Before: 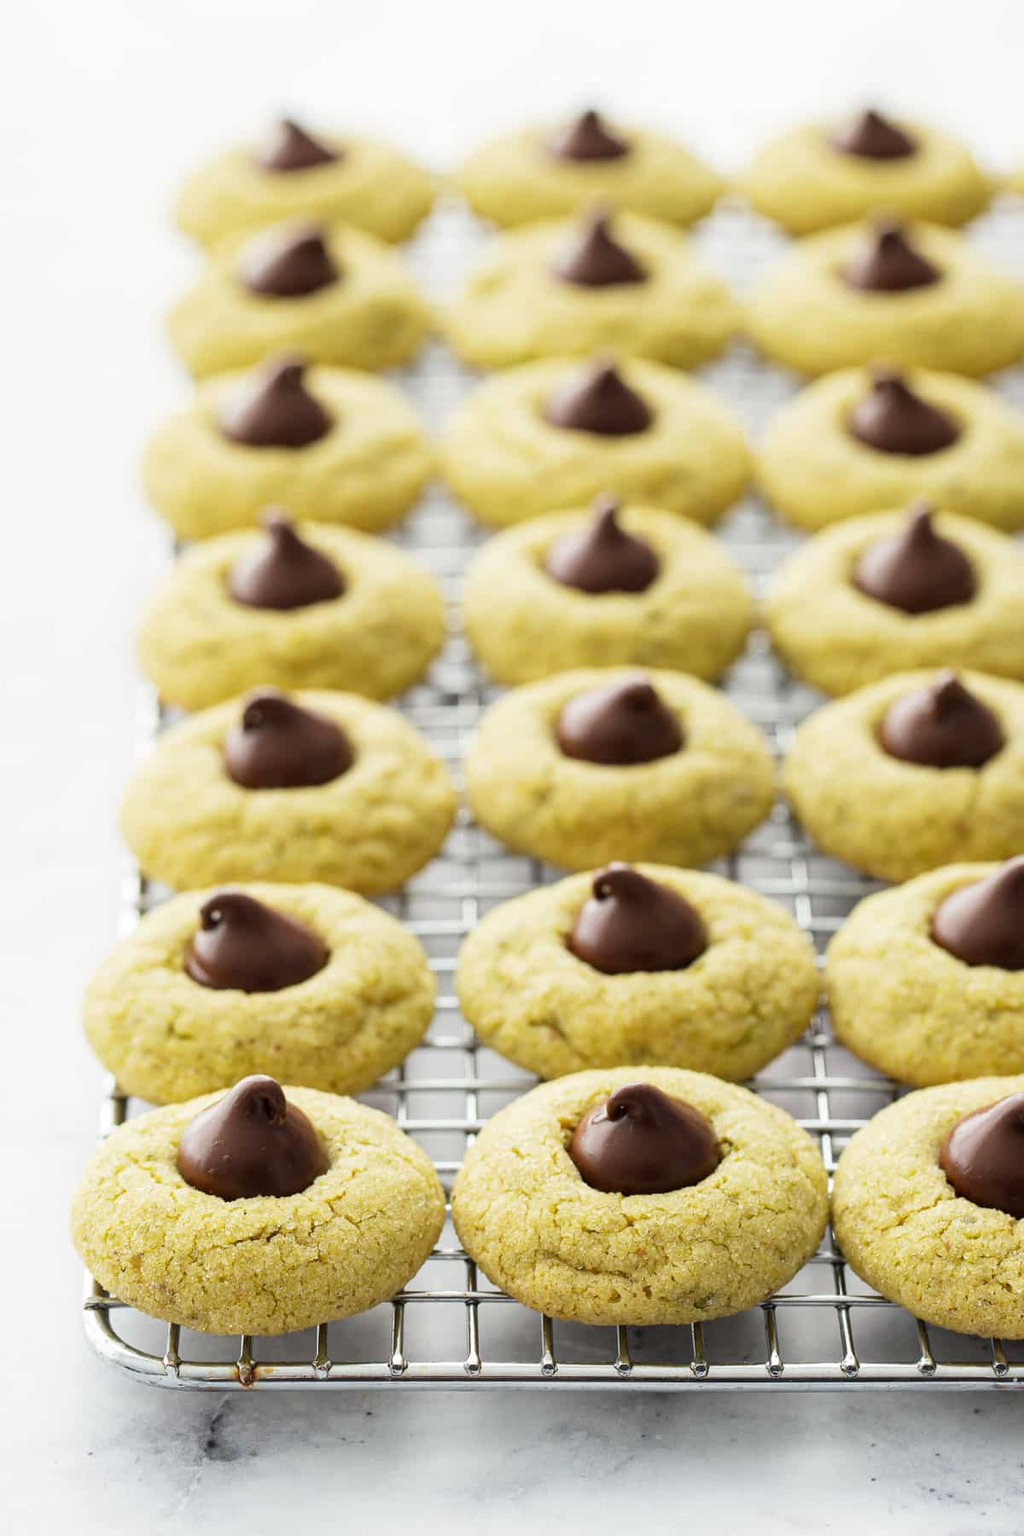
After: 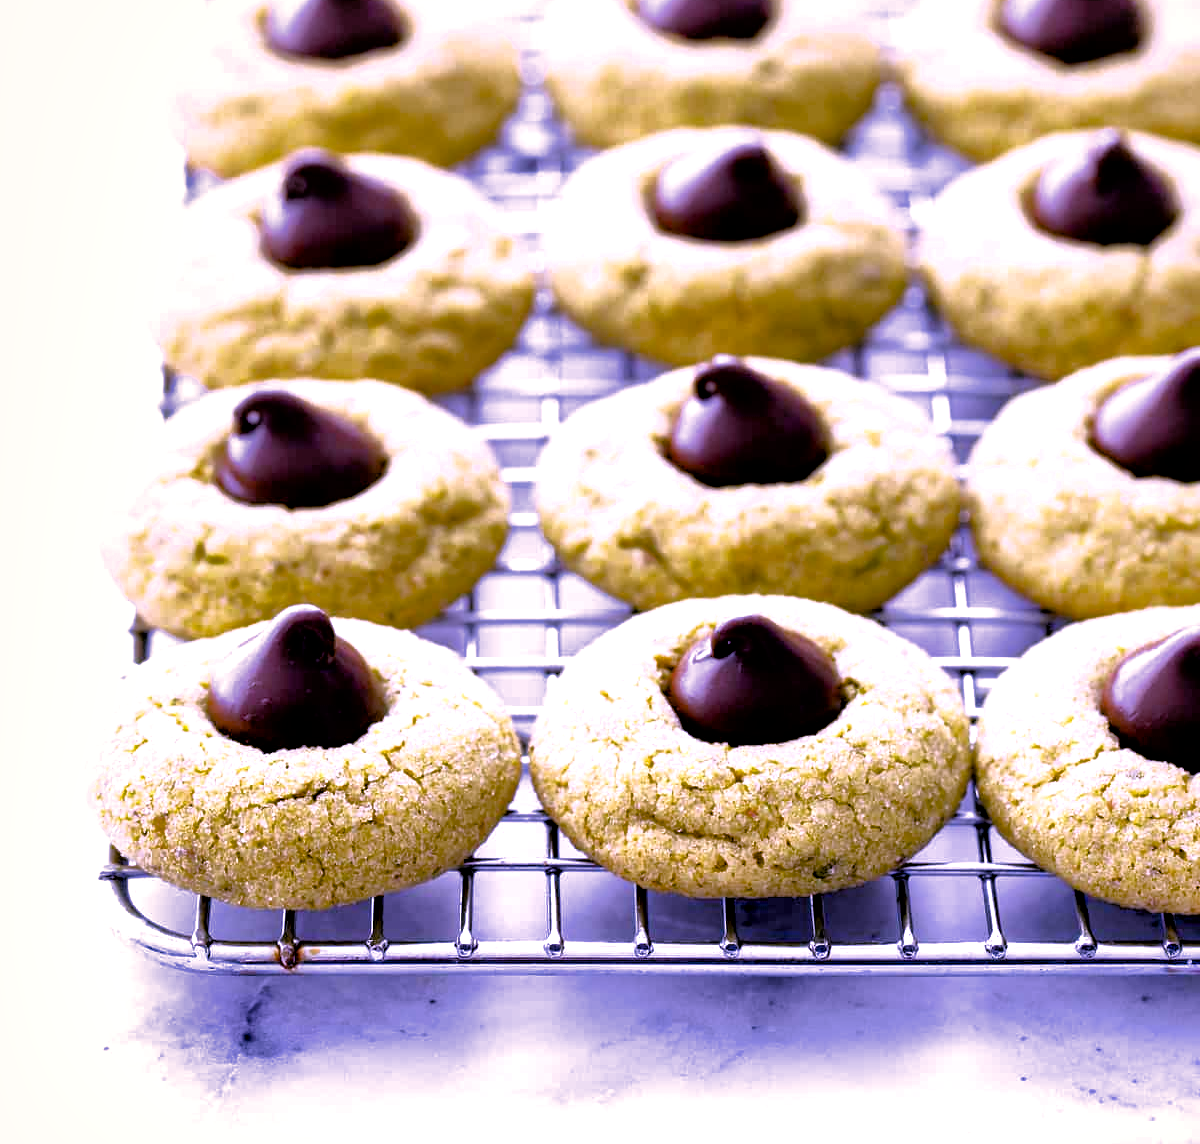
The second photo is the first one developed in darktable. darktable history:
local contrast: mode bilateral grid, contrast 100, coarseness 100, detail 165%, midtone range 0.2
crop and rotate: top 36.435%
shadows and highlights: on, module defaults
color correction: highlights a* 5.81, highlights b* 4.84
white balance: red 0.98, blue 1.61
filmic rgb: black relative exposure -3.63 EV, white relative exposure 2.16 EV, hardness 3.62
color balance rgb: shadows lift › chroma 1%, shadows lift › hue 240.84°, highlights gain › chroma 2%, highlights gain › hue 73.2°, global offset › luminance -0.5%, perceptual saturation grading › global saturation 20%, perceptual saturation grading › highlights -25%, perceptual saturation grading › shadows 50%, global vibrance 15%
